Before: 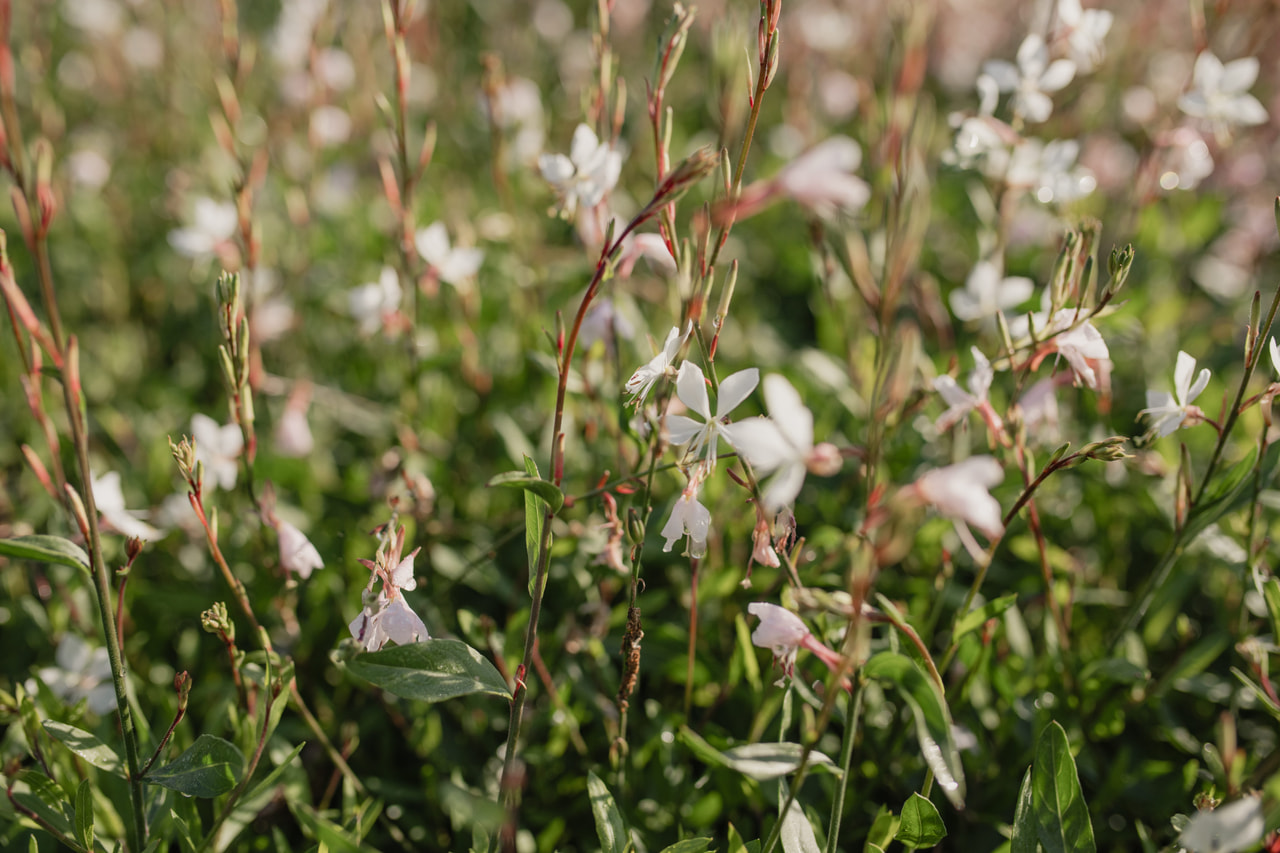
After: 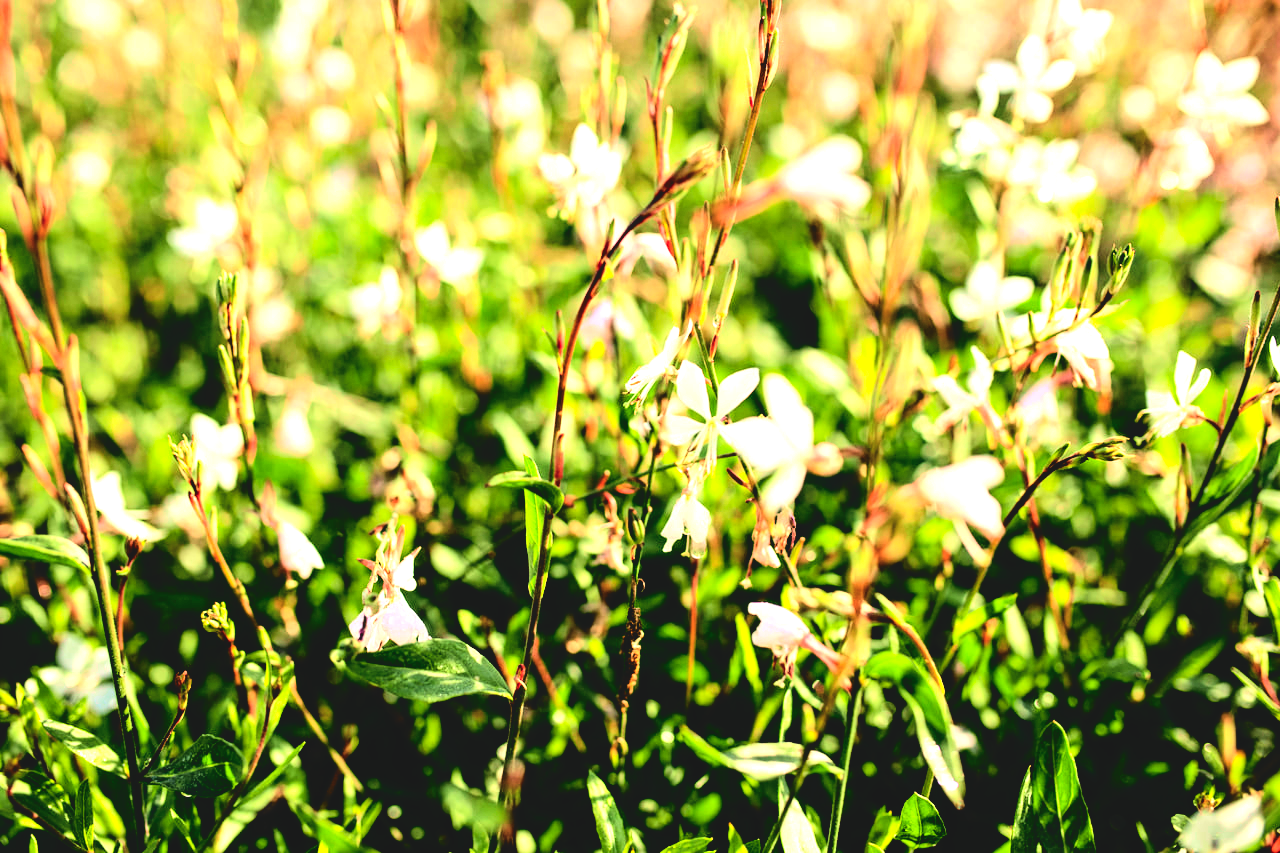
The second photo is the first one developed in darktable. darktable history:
contrast brightness saturation: saturation -0.05
base curve: curves: ch0 [(0, 0.02) (0.083, 0.036) (1, 1)], preserve colors none
tone curve: curves: ch0 [(0, 0.014) (0.17, 0.099) (0.392, 0.438) (0.725, 0.828) (0.872, 0.918) (1, 0.981)]; ch1 [(0, 0) (0.402, 0.36) (0.488, 0.466) (0.5, 0.499) (0.515, 0.515) (0.574, 0.595) (0.619, 0.65) (0.701, 0.725) (1, 1)]; ch2 [(0, 0) (0.432, 0.422) (0.486, 0.49) (0.503, 0.503) (0.523, 0.554) (0.562, 0.606) (0.644, 0.694) (0.717, 0.753) (1, 0.991)], color space Lab, independent channels
exposure: black level correction 0, exposure 1.1 EV, compensate exposure bias true, compensate highlight preservation false
color balance rgb: global offset › luminance 0.71%, perceptual saturation grading › global saturation -11.5%, perceptual brilliance grading › highlights 17.77%, perceptual brilliance grading › mid-tones 31.71%, perceptual brilliance grading › shadows -31.01%, global vibrance 50%
